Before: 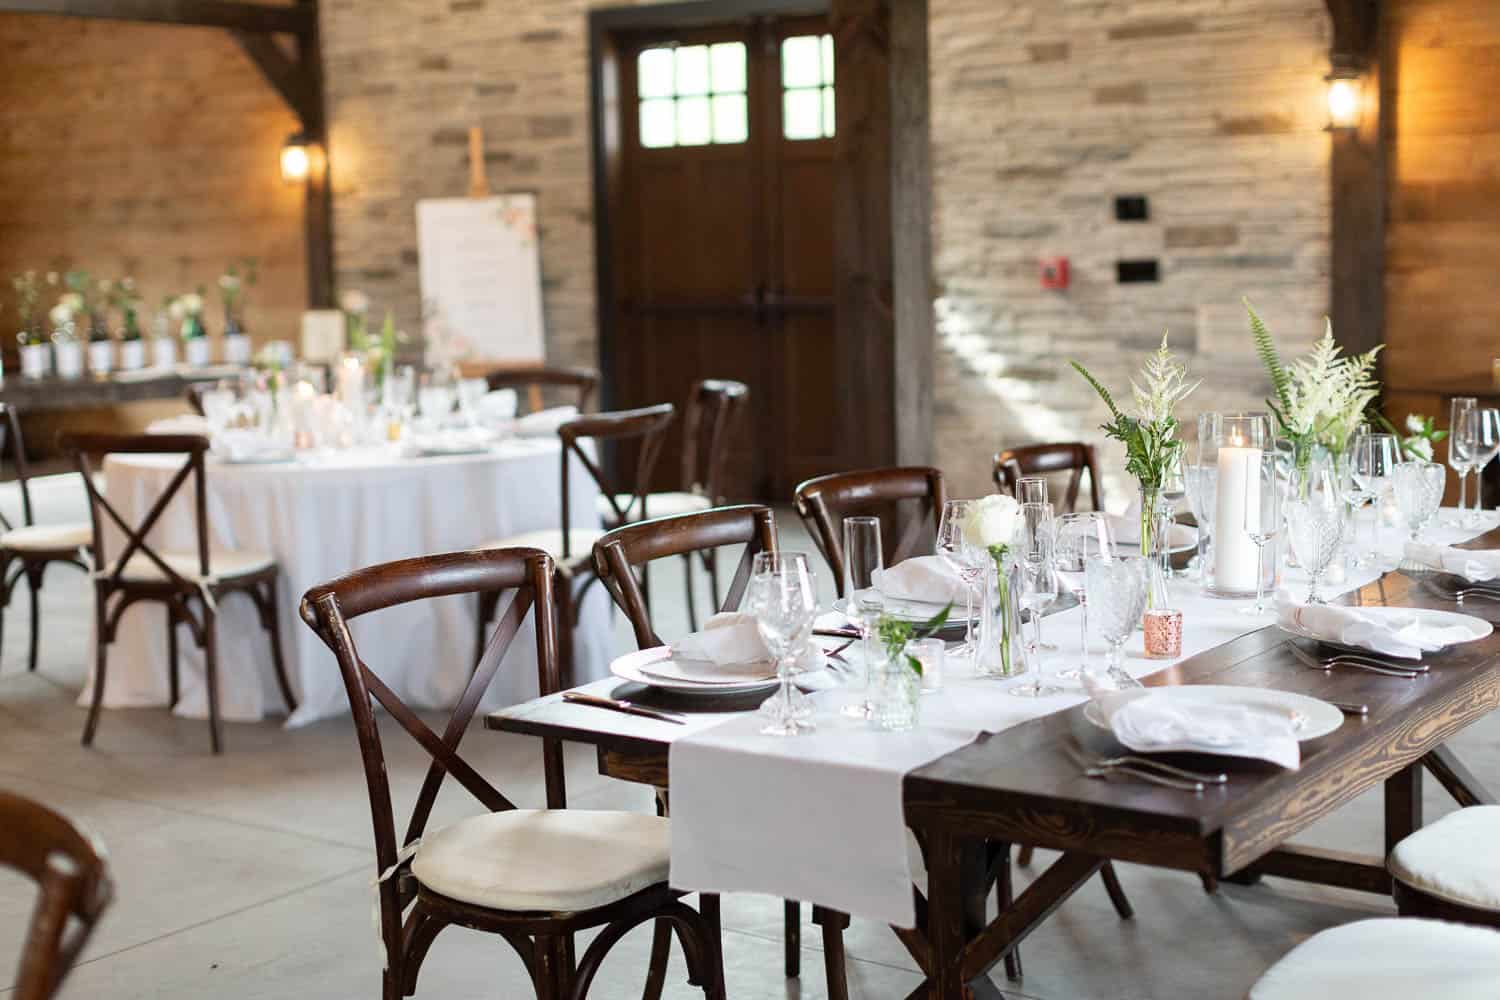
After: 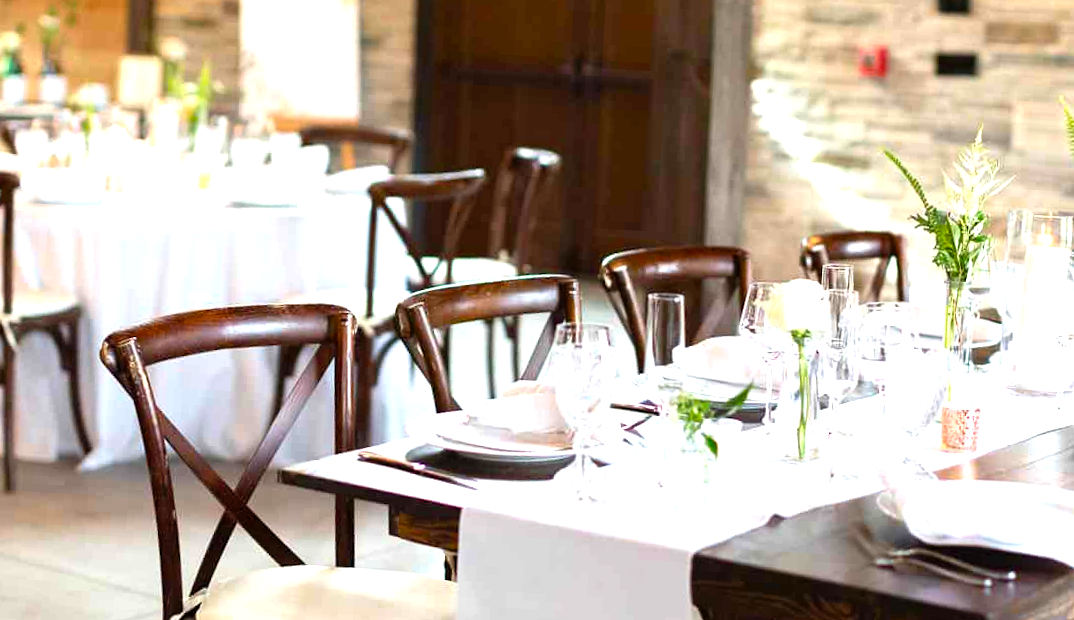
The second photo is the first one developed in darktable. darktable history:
color balance rgb: perceptual saturation grading › global saturation 25%, global vibrance 20%
crop and rotate: angle -3.37°, left 9.79%, top 20.73%, right 12.42%, bottom 11.82%
levels: levels [0, 0.394, 0.787]
